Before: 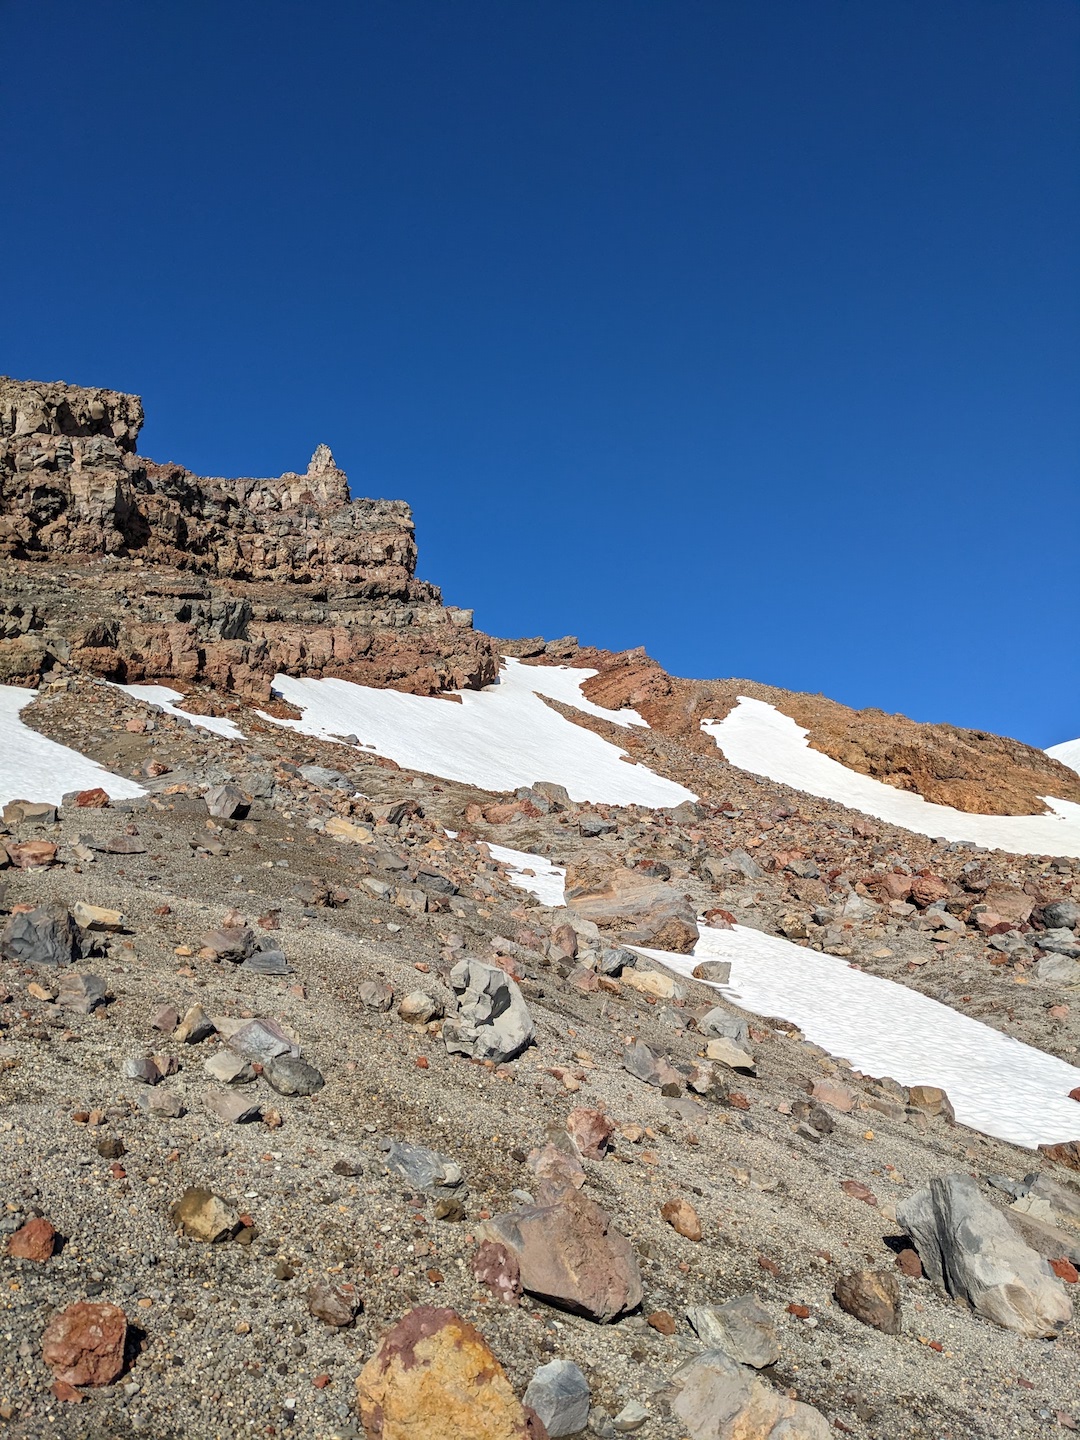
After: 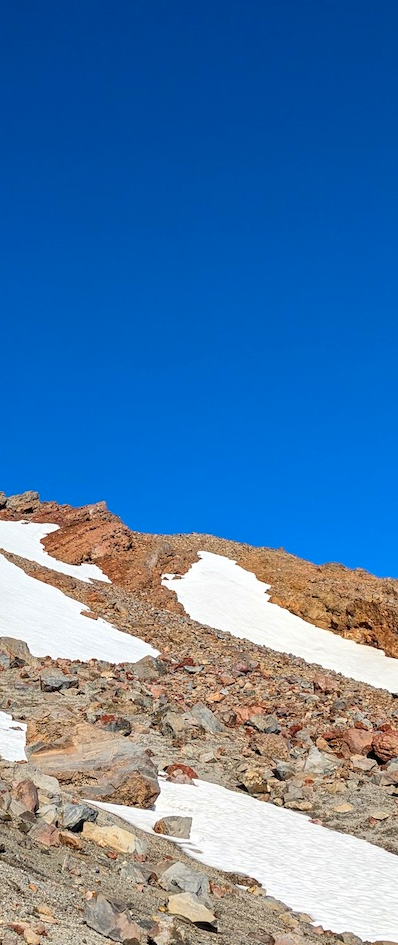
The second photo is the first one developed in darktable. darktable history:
crop and rotate: left 49.936%, top 10.094%, right 13.136%, bottom 24.256%
contrast brightness saturation: contrast 0.09, saturation 0.28
